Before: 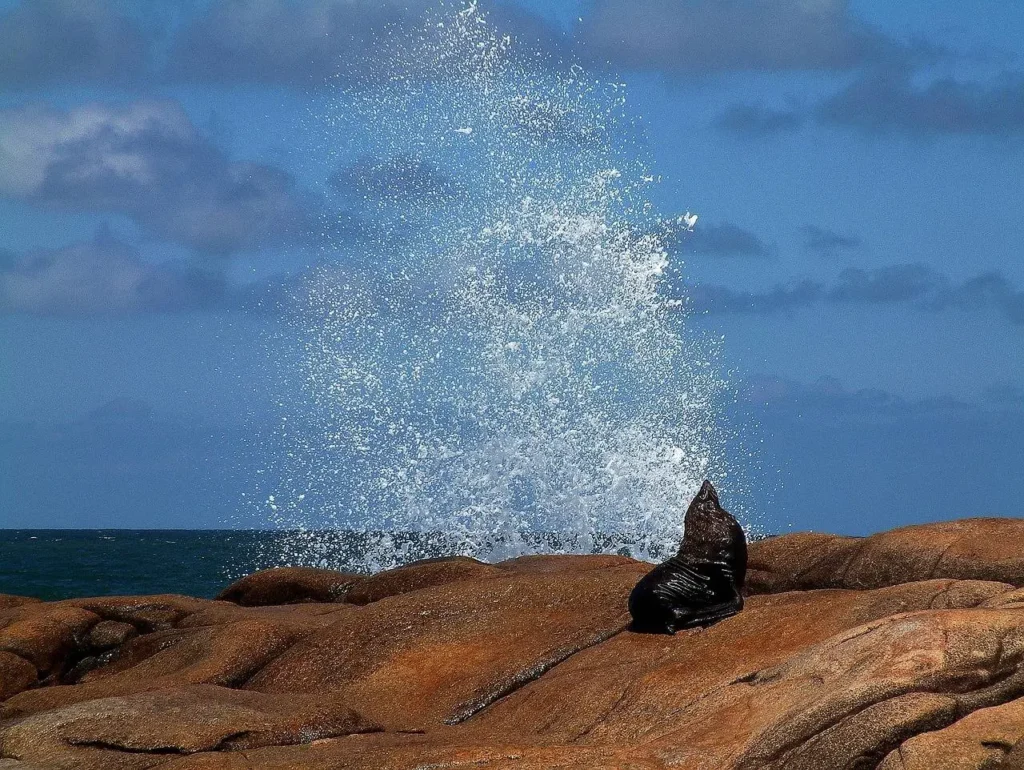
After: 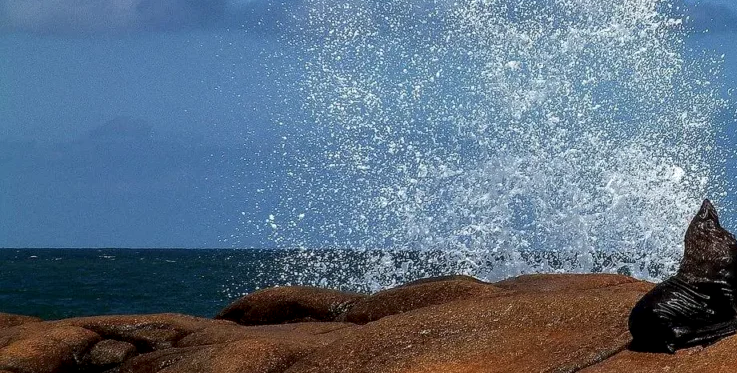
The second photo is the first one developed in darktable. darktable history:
crop: top 36.498%, right 27.964%, bottom 14.995%
local contrast: on, module defaults
